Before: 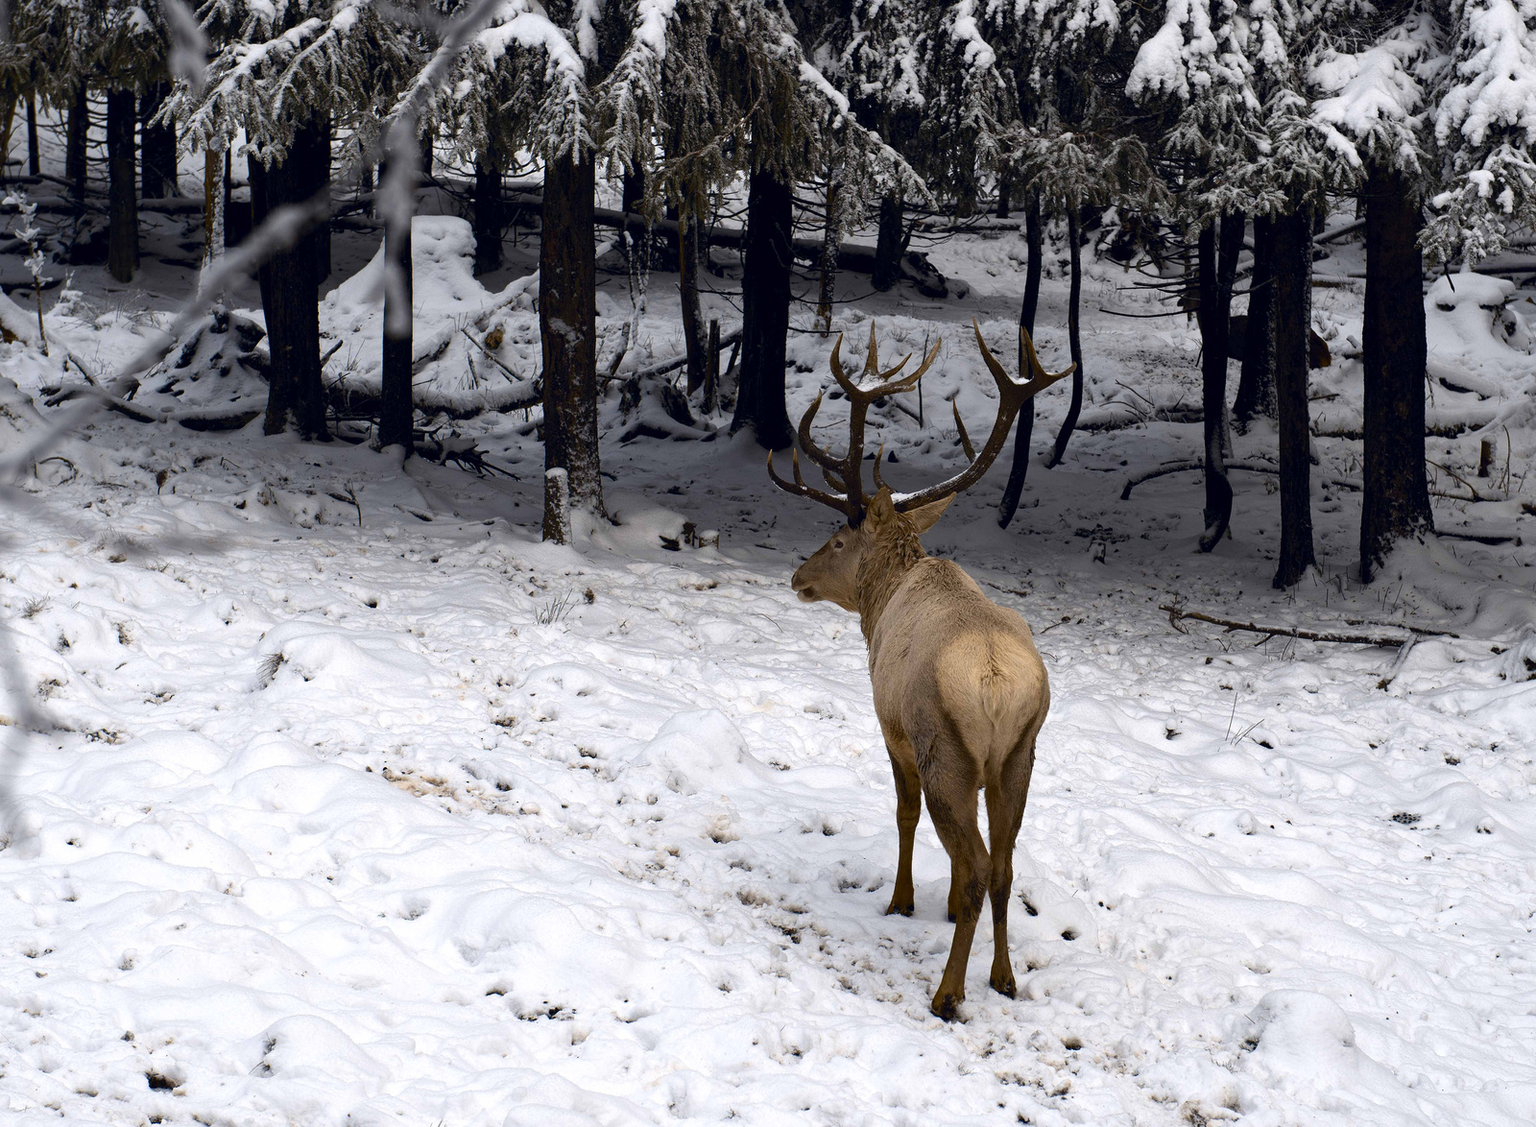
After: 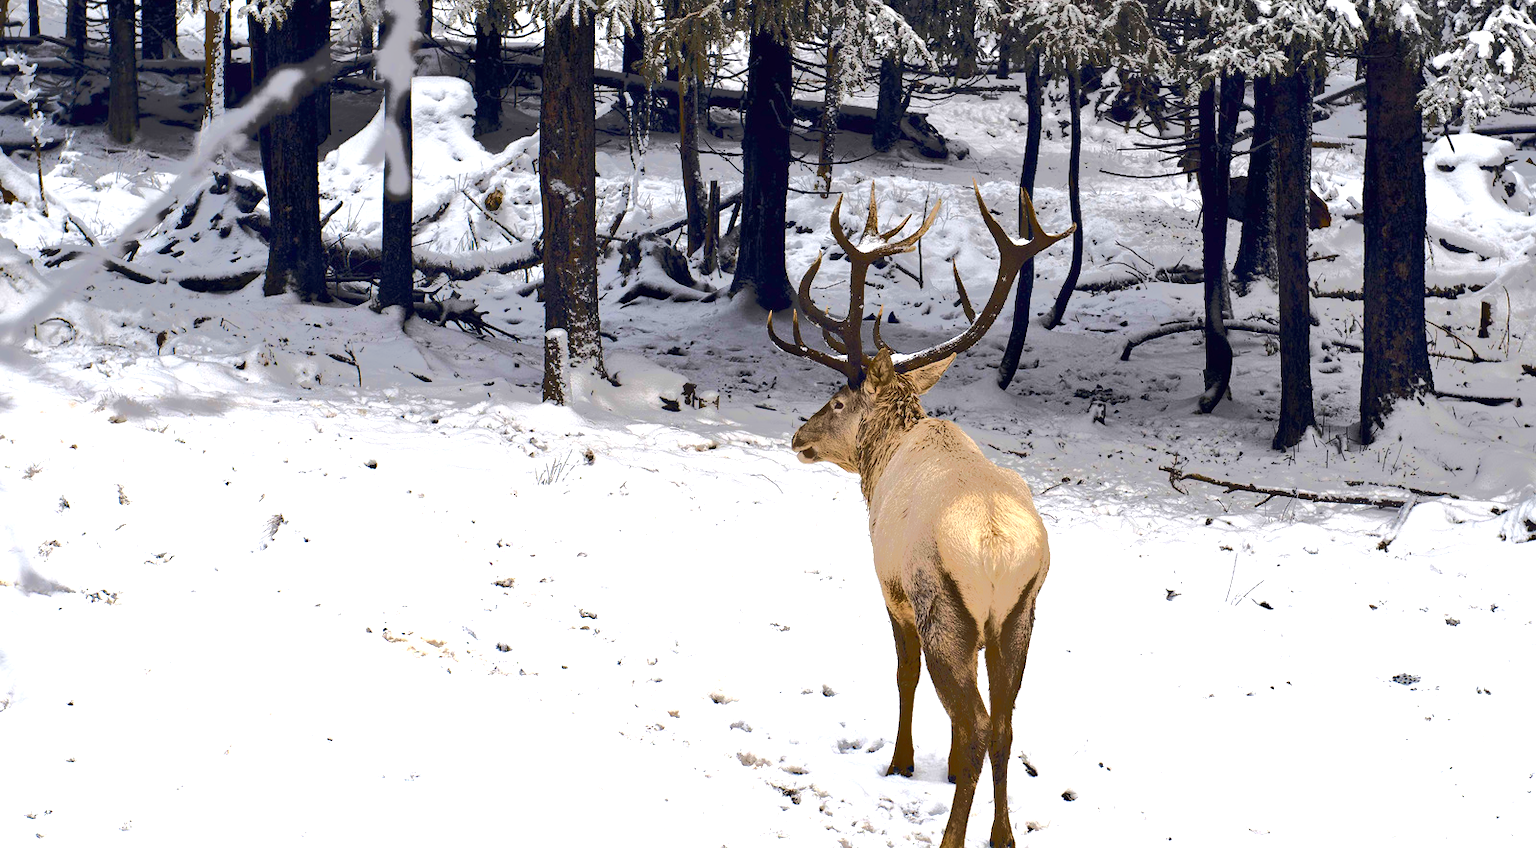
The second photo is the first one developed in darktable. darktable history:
tone equalizer: -7 EV -0.596 EV, -6 EV 1.01 EV, -5 EV -0.476 EV, -4 EV 0.403 EV, -3 EV 0.416 EV, -2 EV 0.135 EV, -1 EV -0.174 EV, +0 EV -0.411 EV, edges refinement/feathering 500, mask exposure compensation -1.57 EV, preserve details guided filter
crop and rotate: top 12.418%, bottom 12.258%
exposure: black level correction 0, exposure 1.101 EV, compensate exposure bias true, compensate highlight preservation false
contrast brightness saturation: contrast 0.103, brightness 0.036, saturation 0.09
